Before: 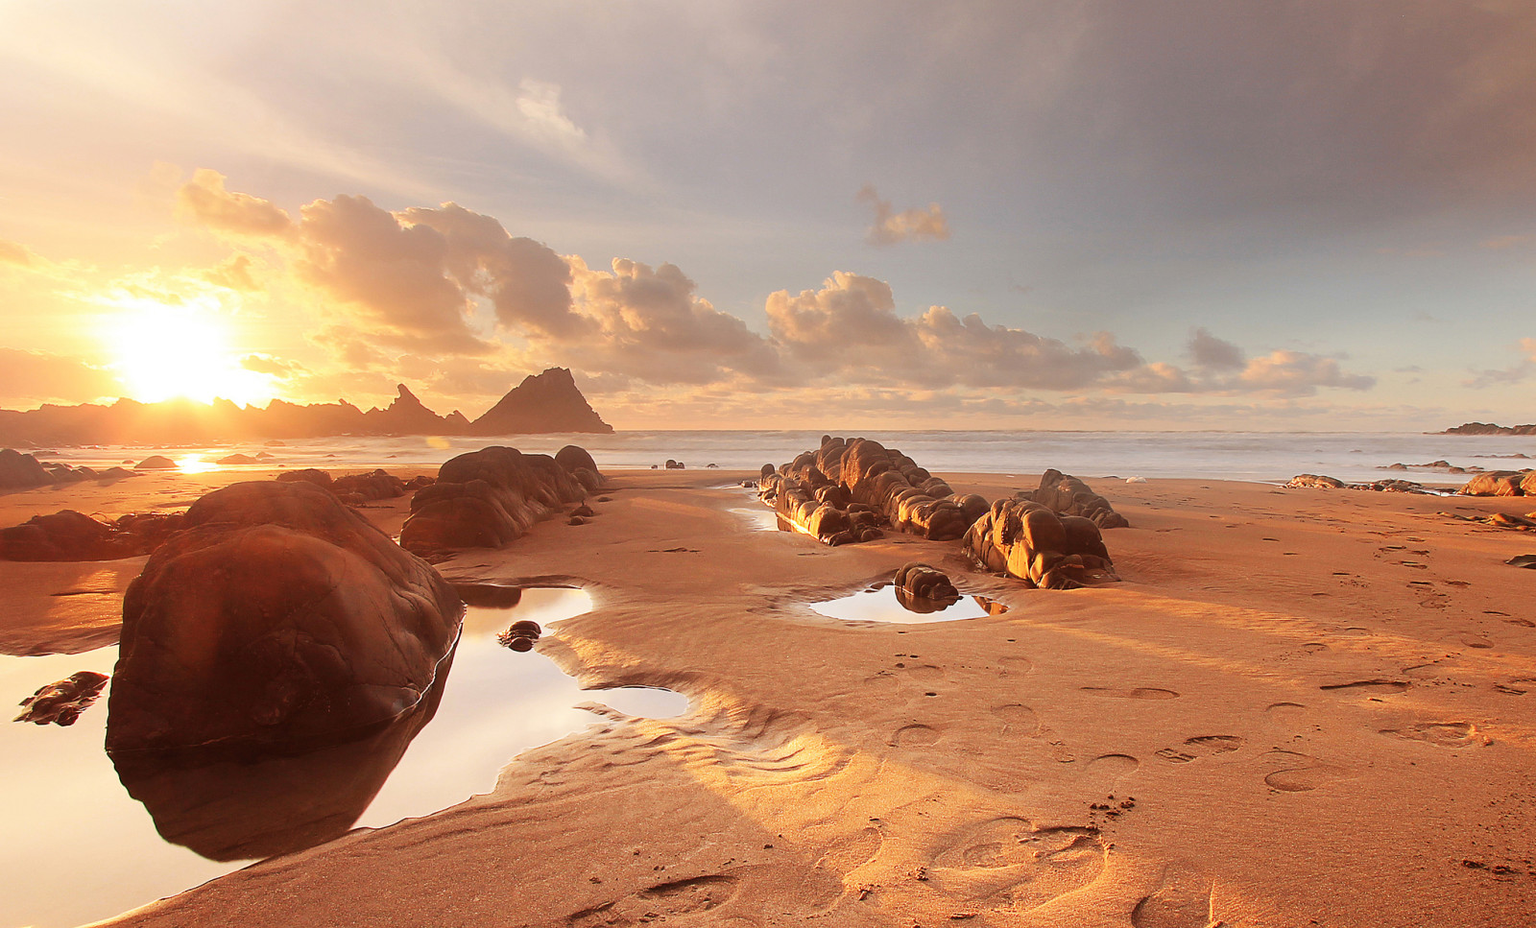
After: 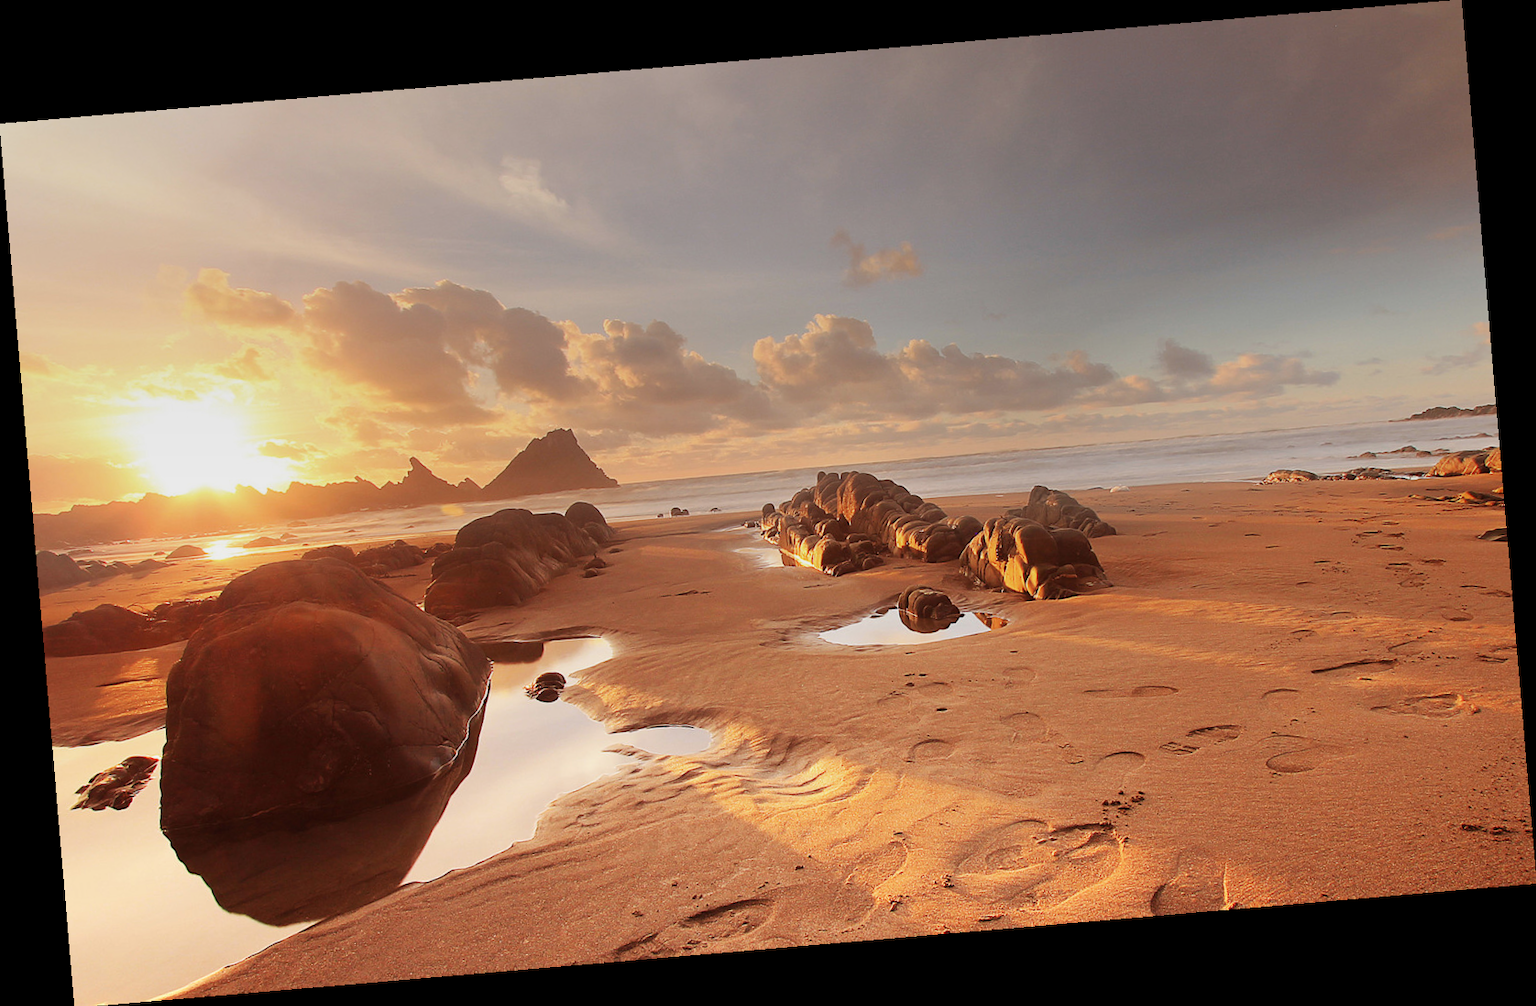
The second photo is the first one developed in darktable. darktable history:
rotate and perspective: rotation -4.86°, automatic cropping off
shadows and highlights: radius 331.84, shadows 53.55, highlights -100, compress 94.63%, highlights color adjustment 73.23%, soften with gaussian
graduated density: on, module defaults
